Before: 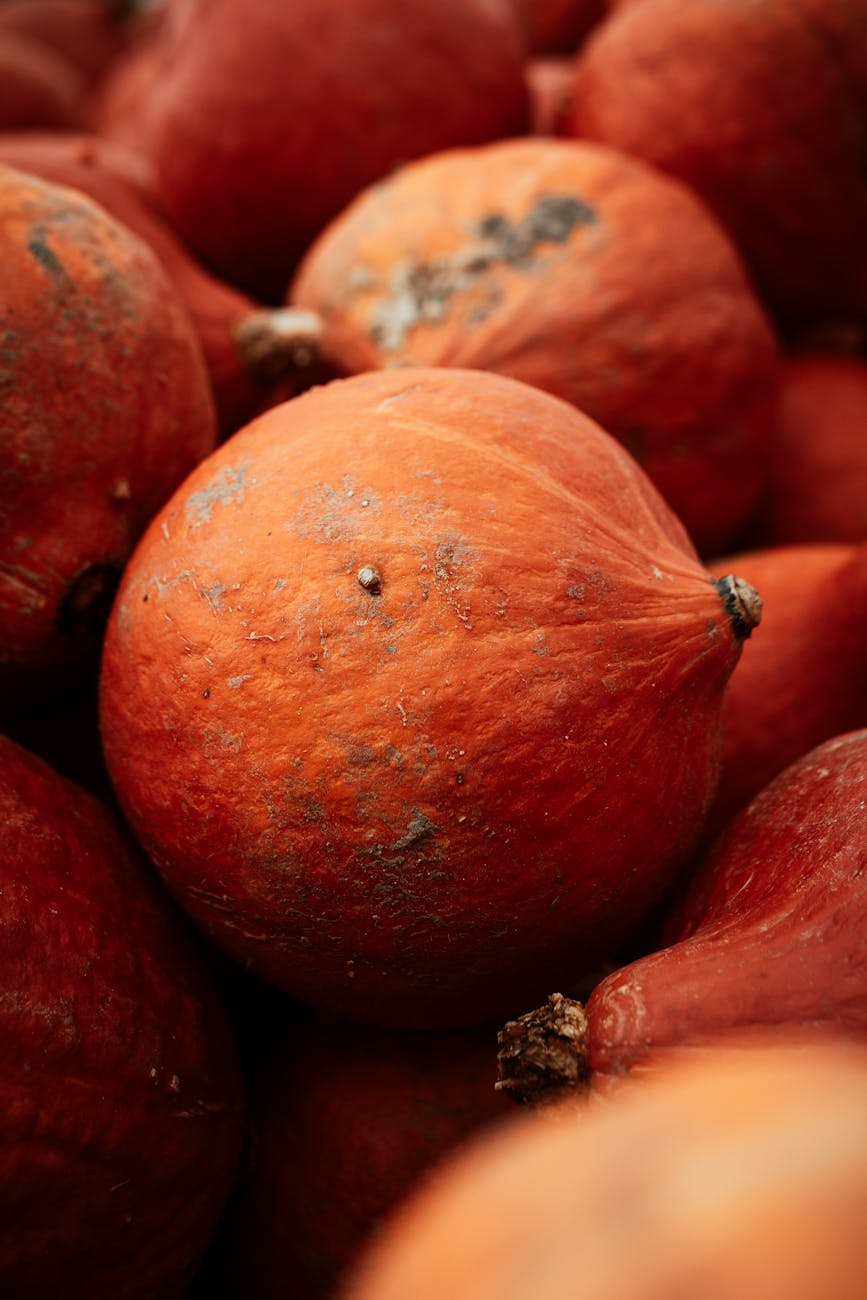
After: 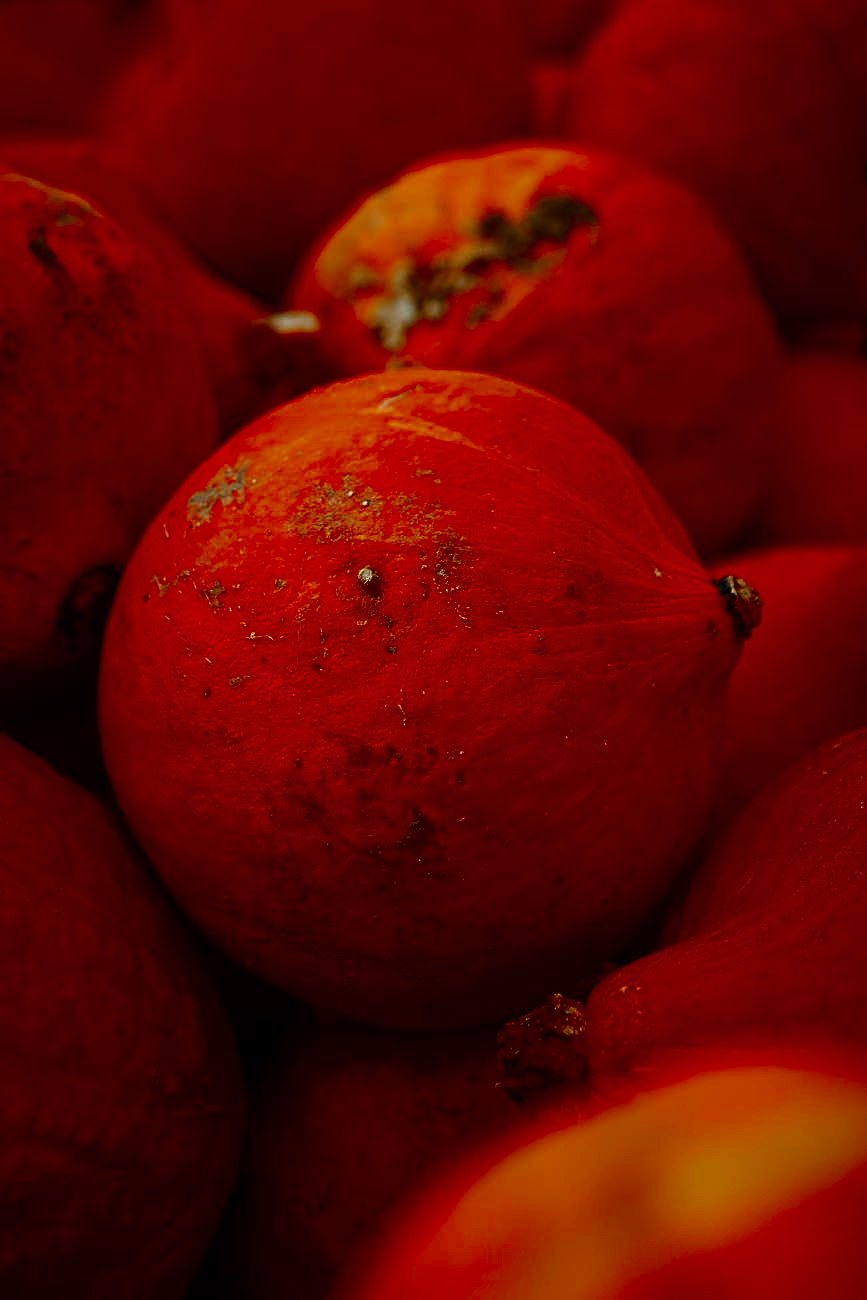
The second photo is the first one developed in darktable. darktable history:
sharpen: on, module defaults
contrast brightness saturation: brightness -0.993, saturation 0.993
